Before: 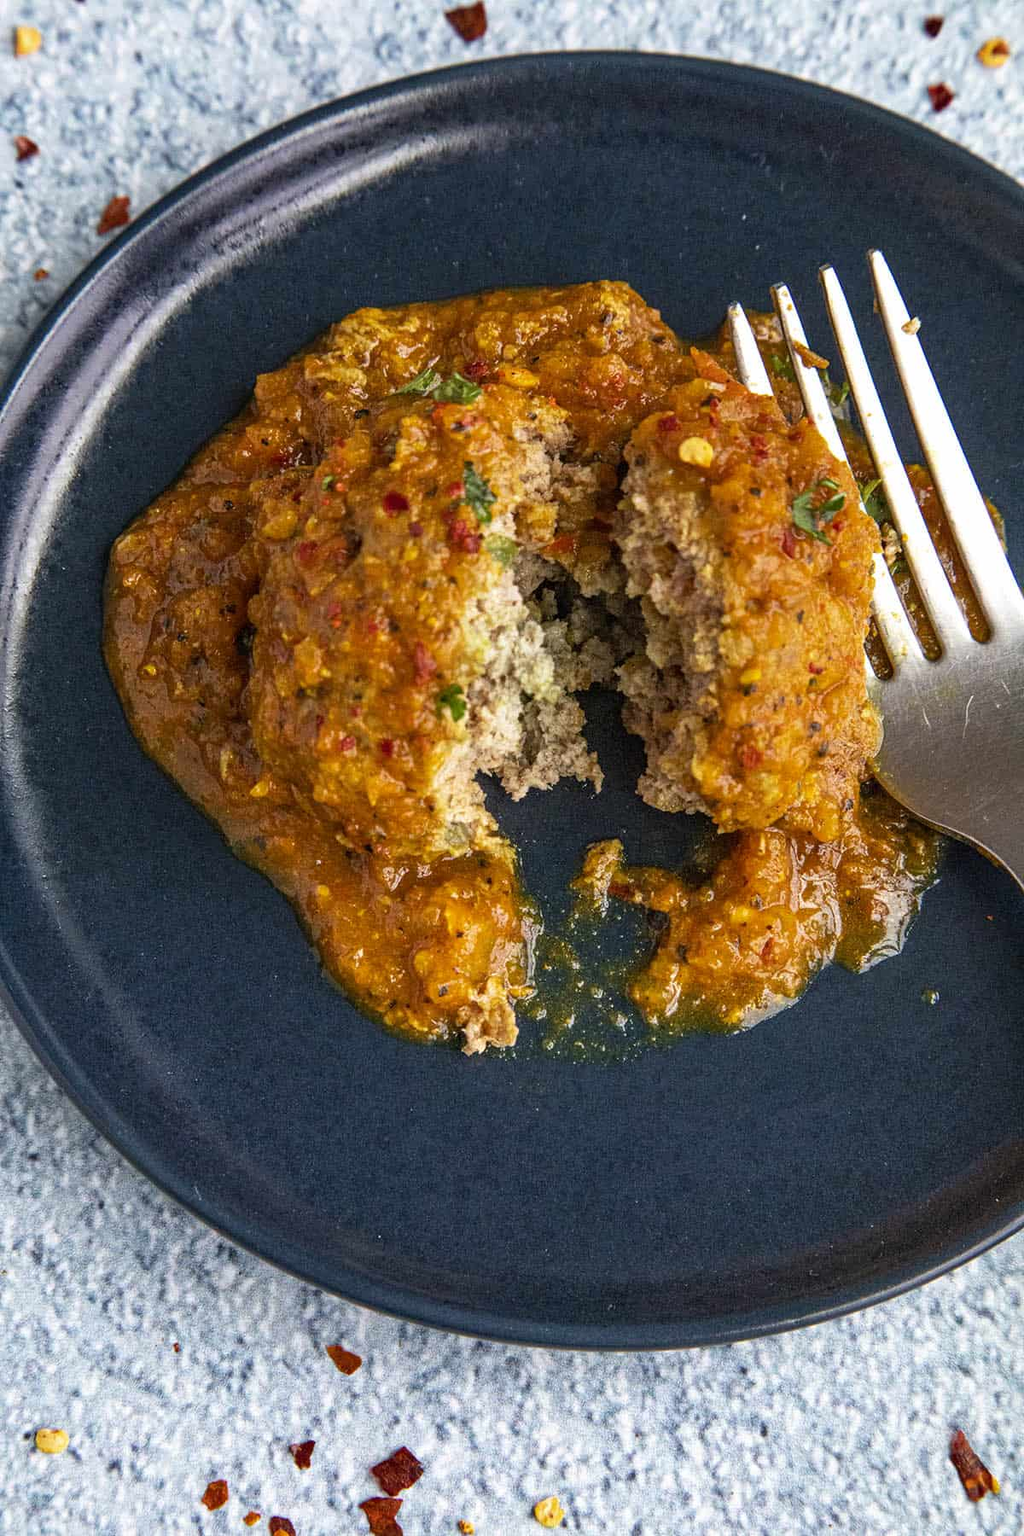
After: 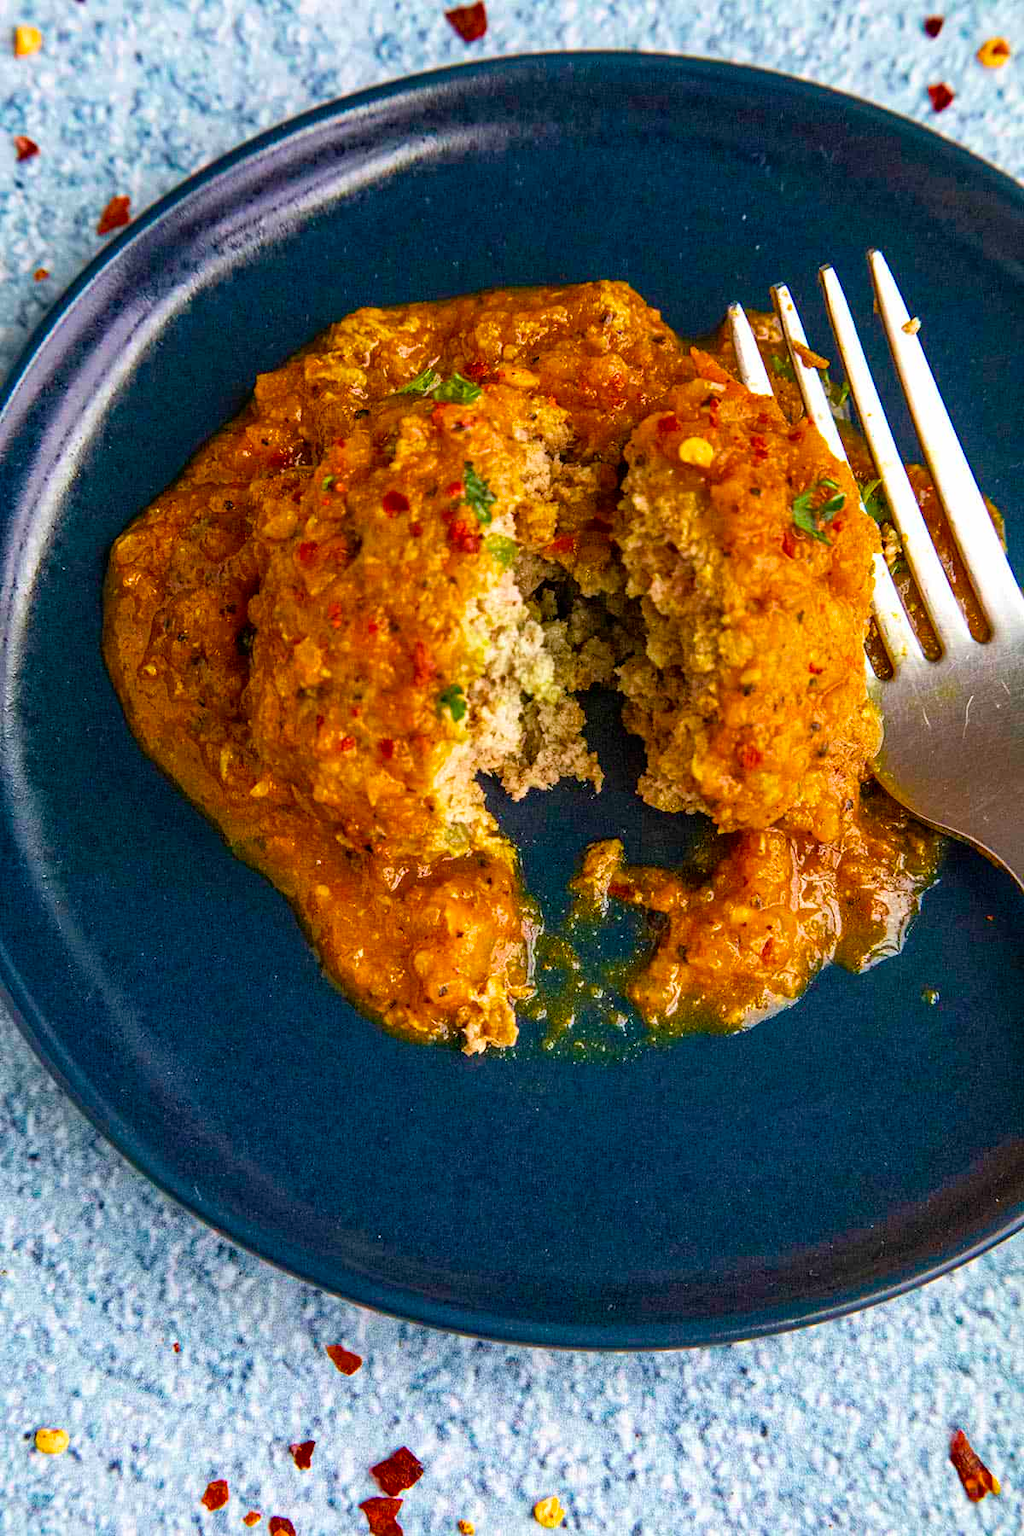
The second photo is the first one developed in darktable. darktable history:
velvia: strength 51.55%, mid-tones bias 0.518
